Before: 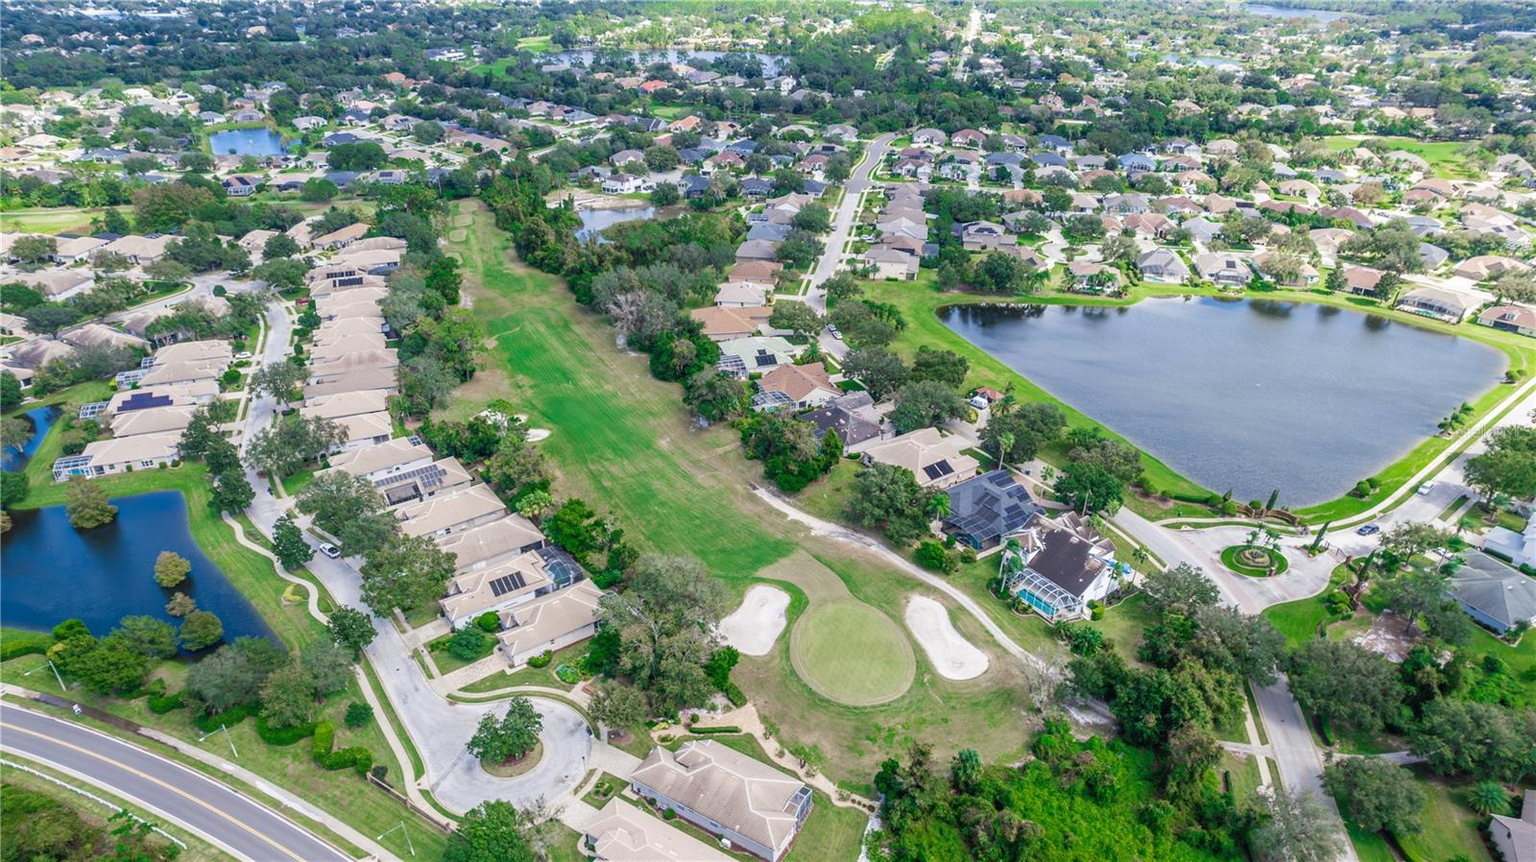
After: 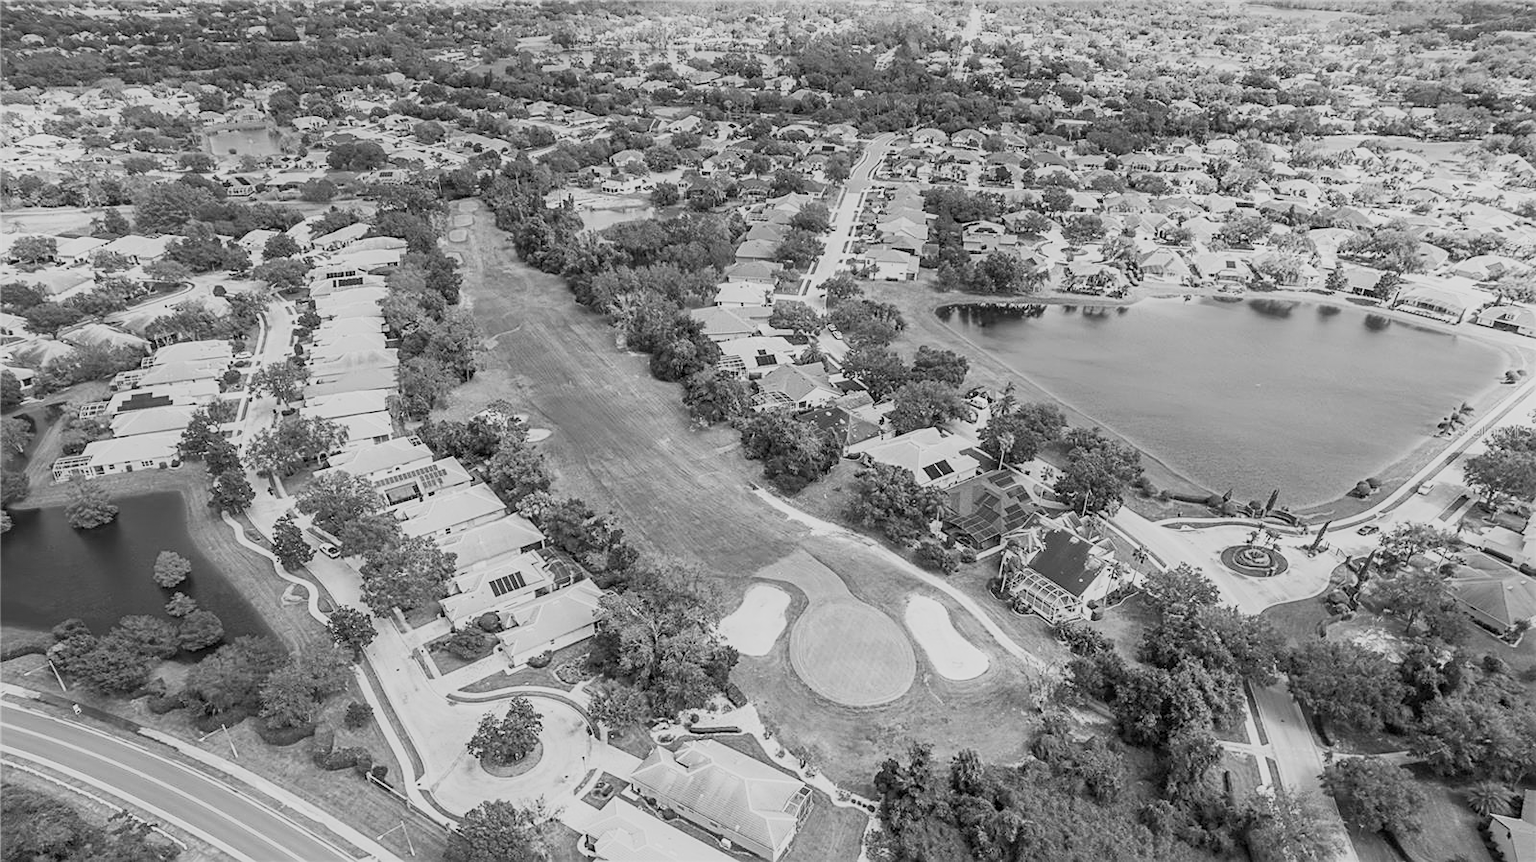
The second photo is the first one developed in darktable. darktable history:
monochrome: a 26.22, b 42.67, size 0.8
base curve: curves: ch0 [(0, 0) (0.088, 0.125) (0.176, 0.251) (0.354, 0.501) (0.613, 0.749) (1, 0.877)], preserve colors none
sharpen: on, module defaults
color calibration: illuminant Planckian (black body), adaptation linear Bradford (ICC v4), x 0.361, y 0.366, temperature 4511.61 K, saturation algorithm version 1 (2020)
